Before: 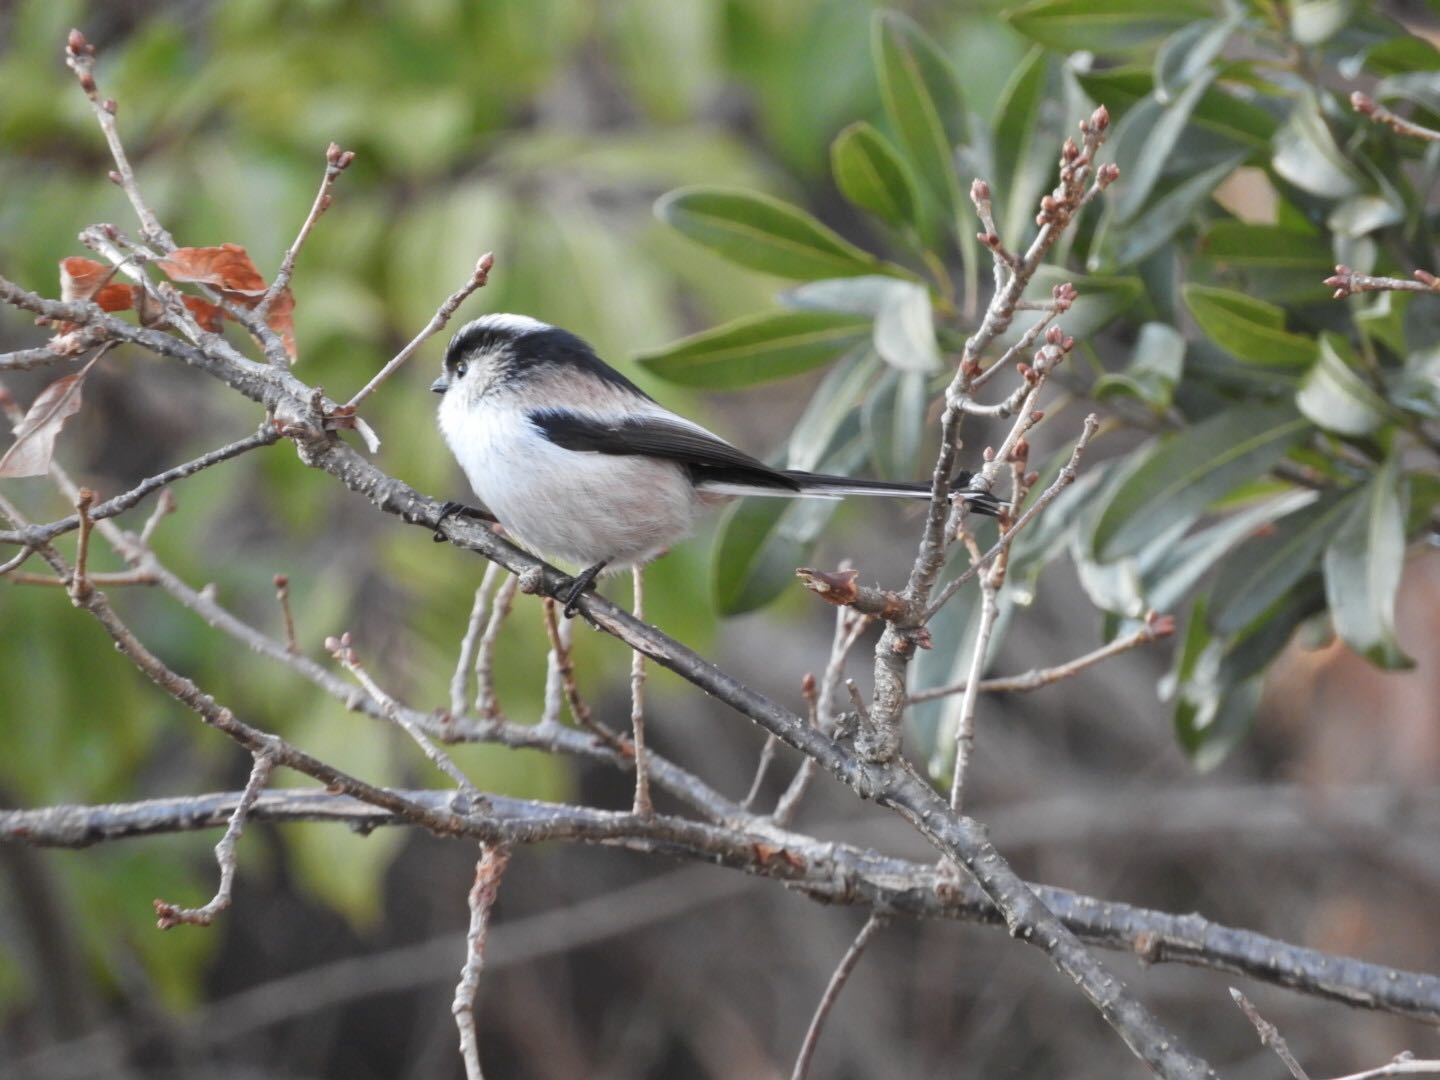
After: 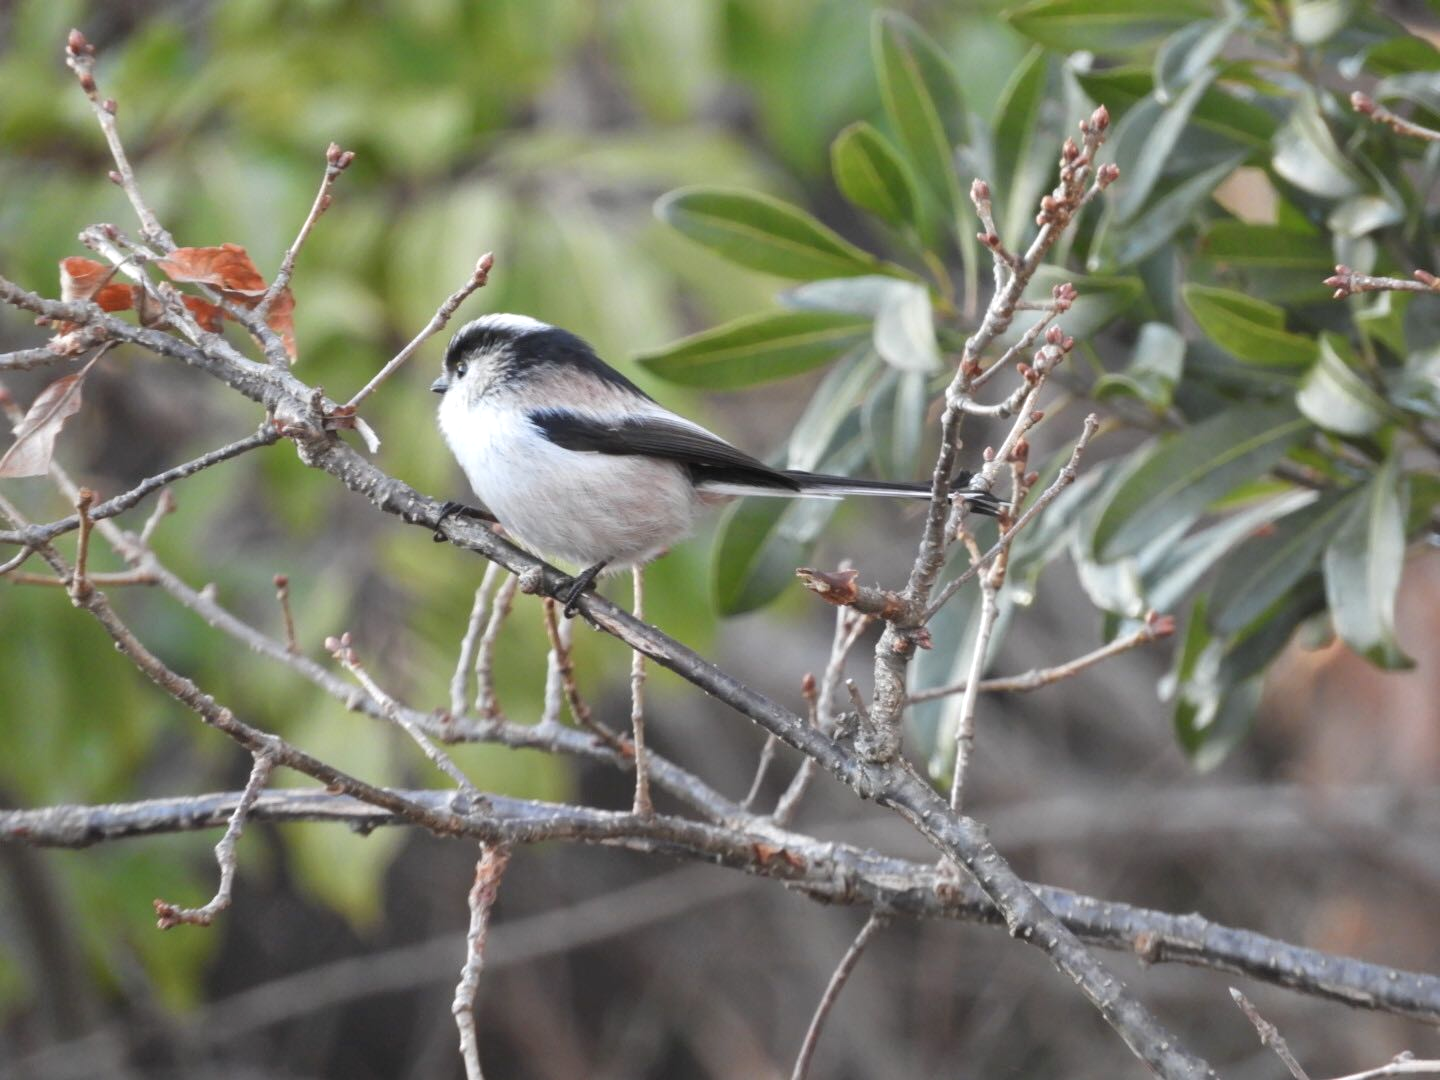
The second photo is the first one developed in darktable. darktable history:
exposure: exposure 0.202 EV, compensate exposure bias true, compensate highlight preservation false
tone equalizer: -7 EV 0.187 EV, -6 EV 0.137 EV, -5 EV 0.088 EV, -4 EV 0.027 EV, -2 EV -0.04 EV, -1 EV -0.056 EV, +0 EV -0.085 EV
